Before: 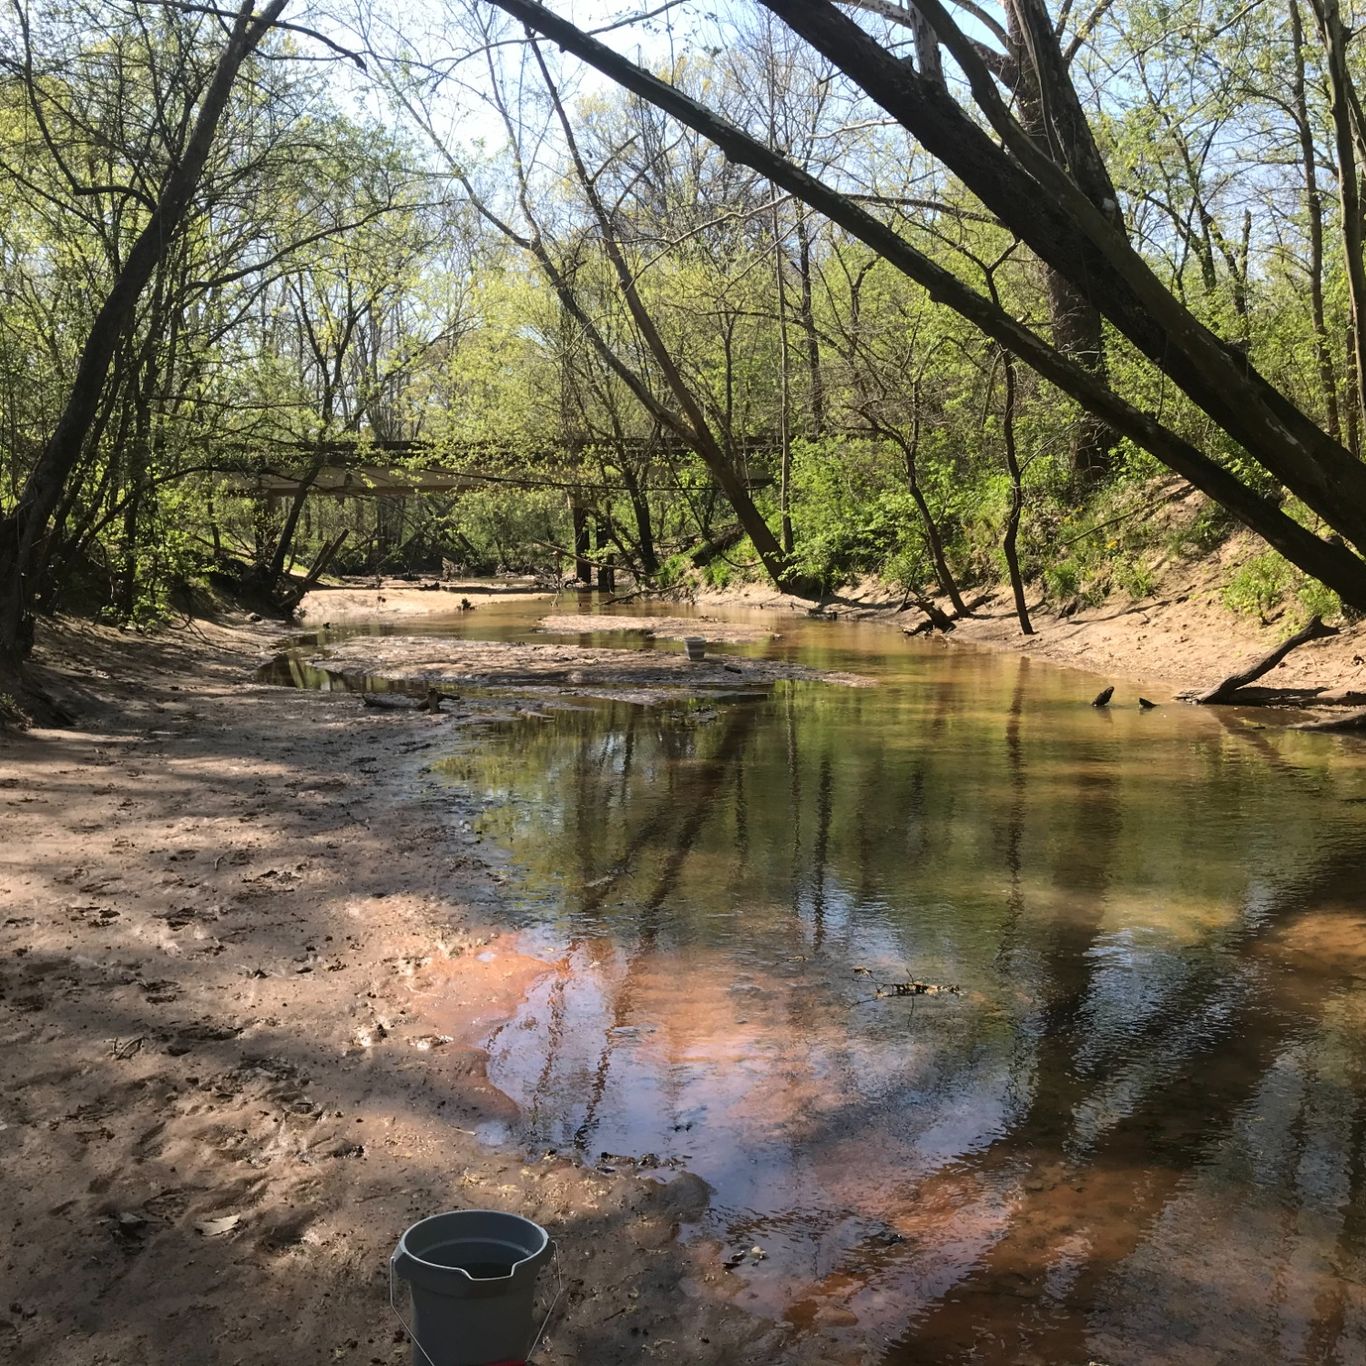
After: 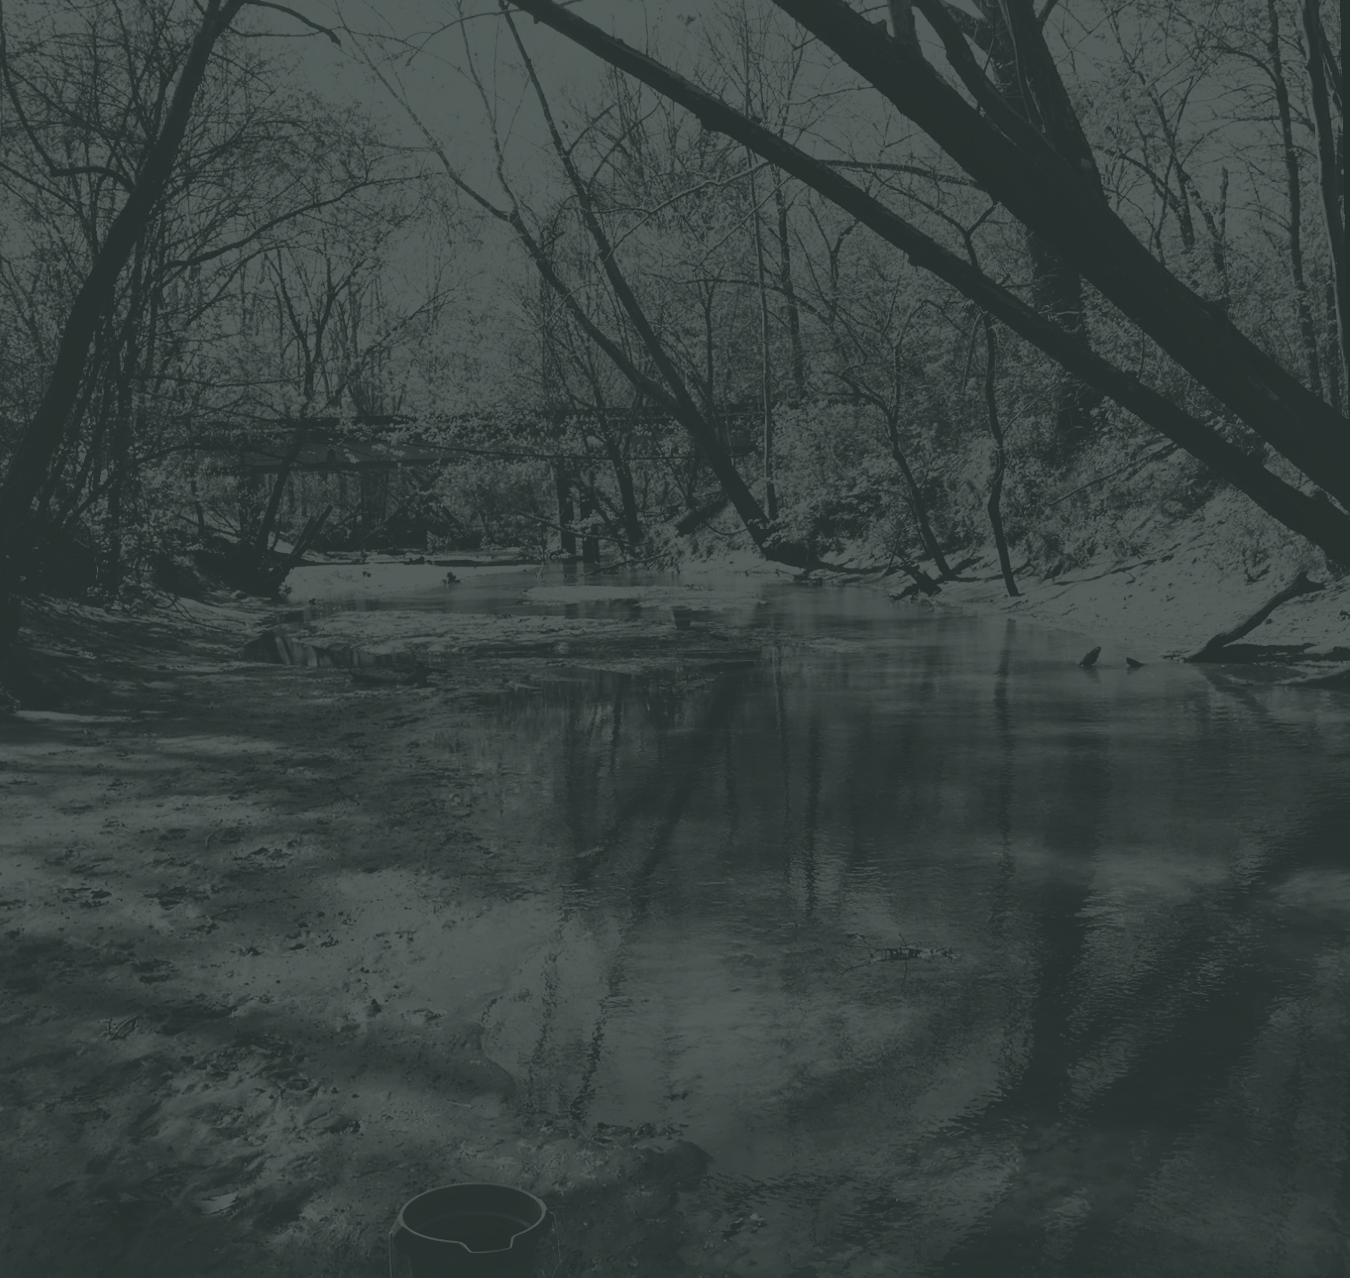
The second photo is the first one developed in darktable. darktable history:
contrast brightness saturation: brightness 1
colorize: hue 90°, saturation 19%, lightness 1.59%, version 1
base curve: curves: ch0 [(0, 0.036) (0.007, 0.037) (0.604, 0.887) (1, 1)], preserve colors none
rotate and perspective: rotation -1.17°, automatic cropping off
crop: left 1.964%, top 3.251%, right 1.122%, bottom 4.933%
shadows and highlights: shadows 25, highlights -25
